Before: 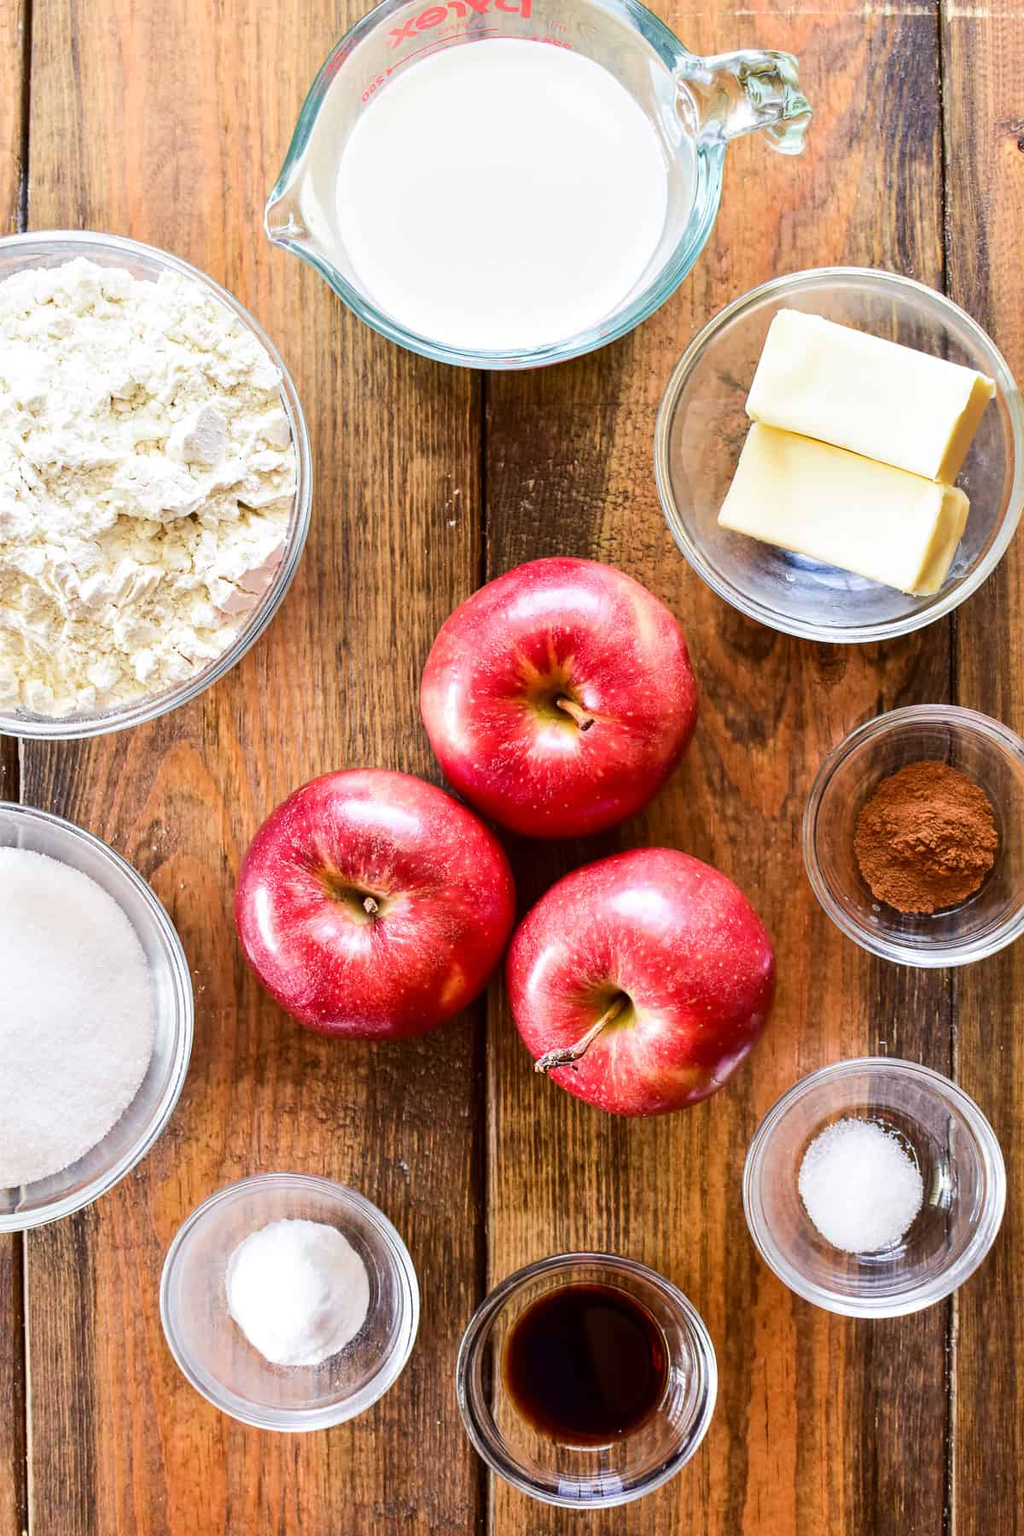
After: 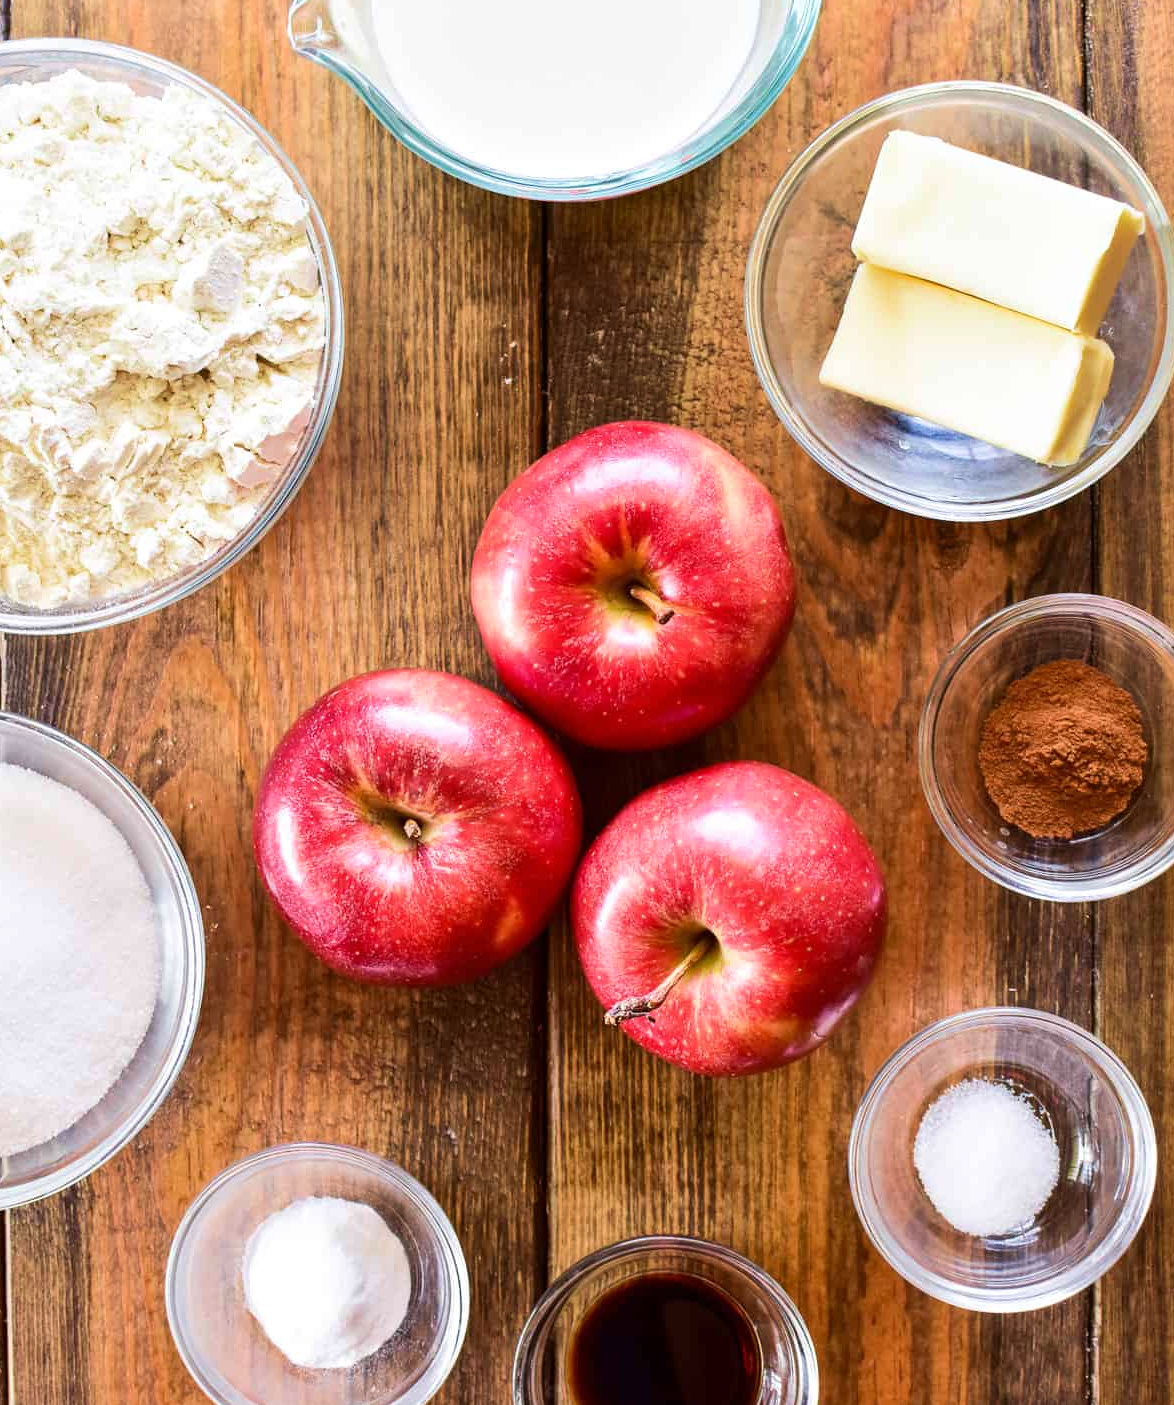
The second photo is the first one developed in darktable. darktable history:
crop and rotate: left 1.91%, top 12.907%, right 0.229%, bottom 8.987%
velvia: on, module defaults
